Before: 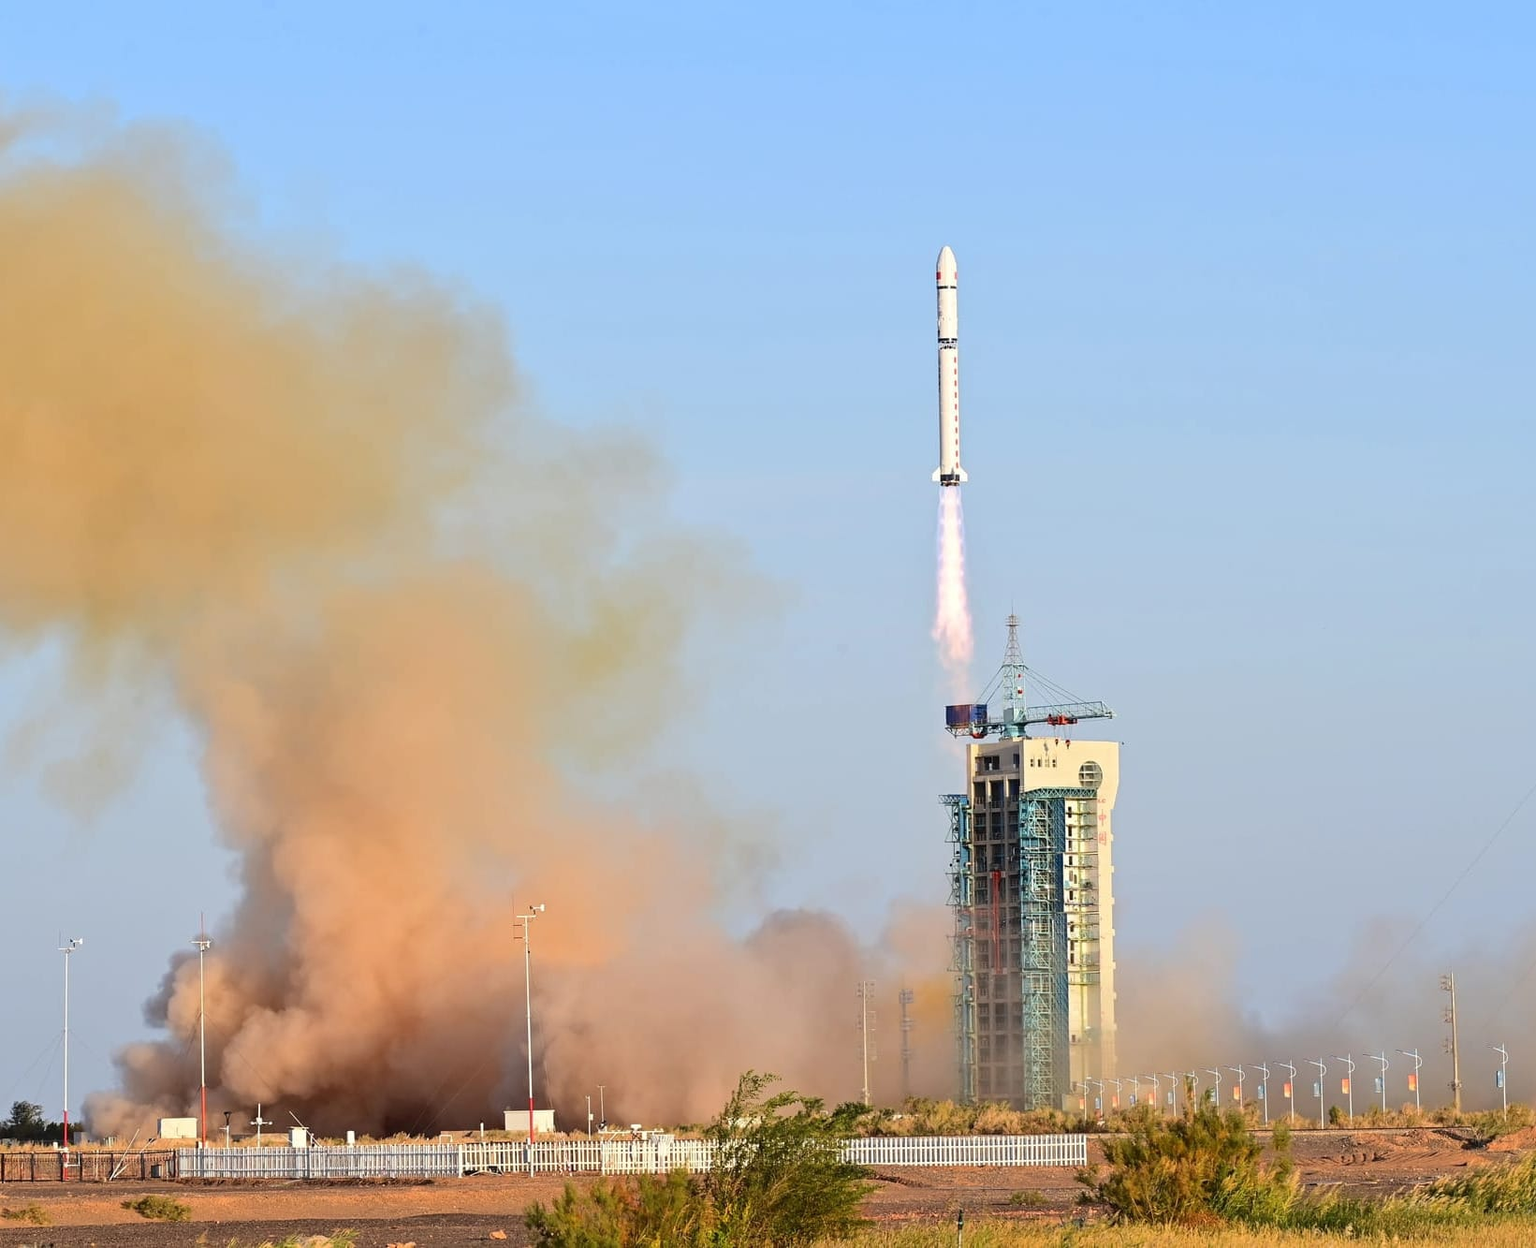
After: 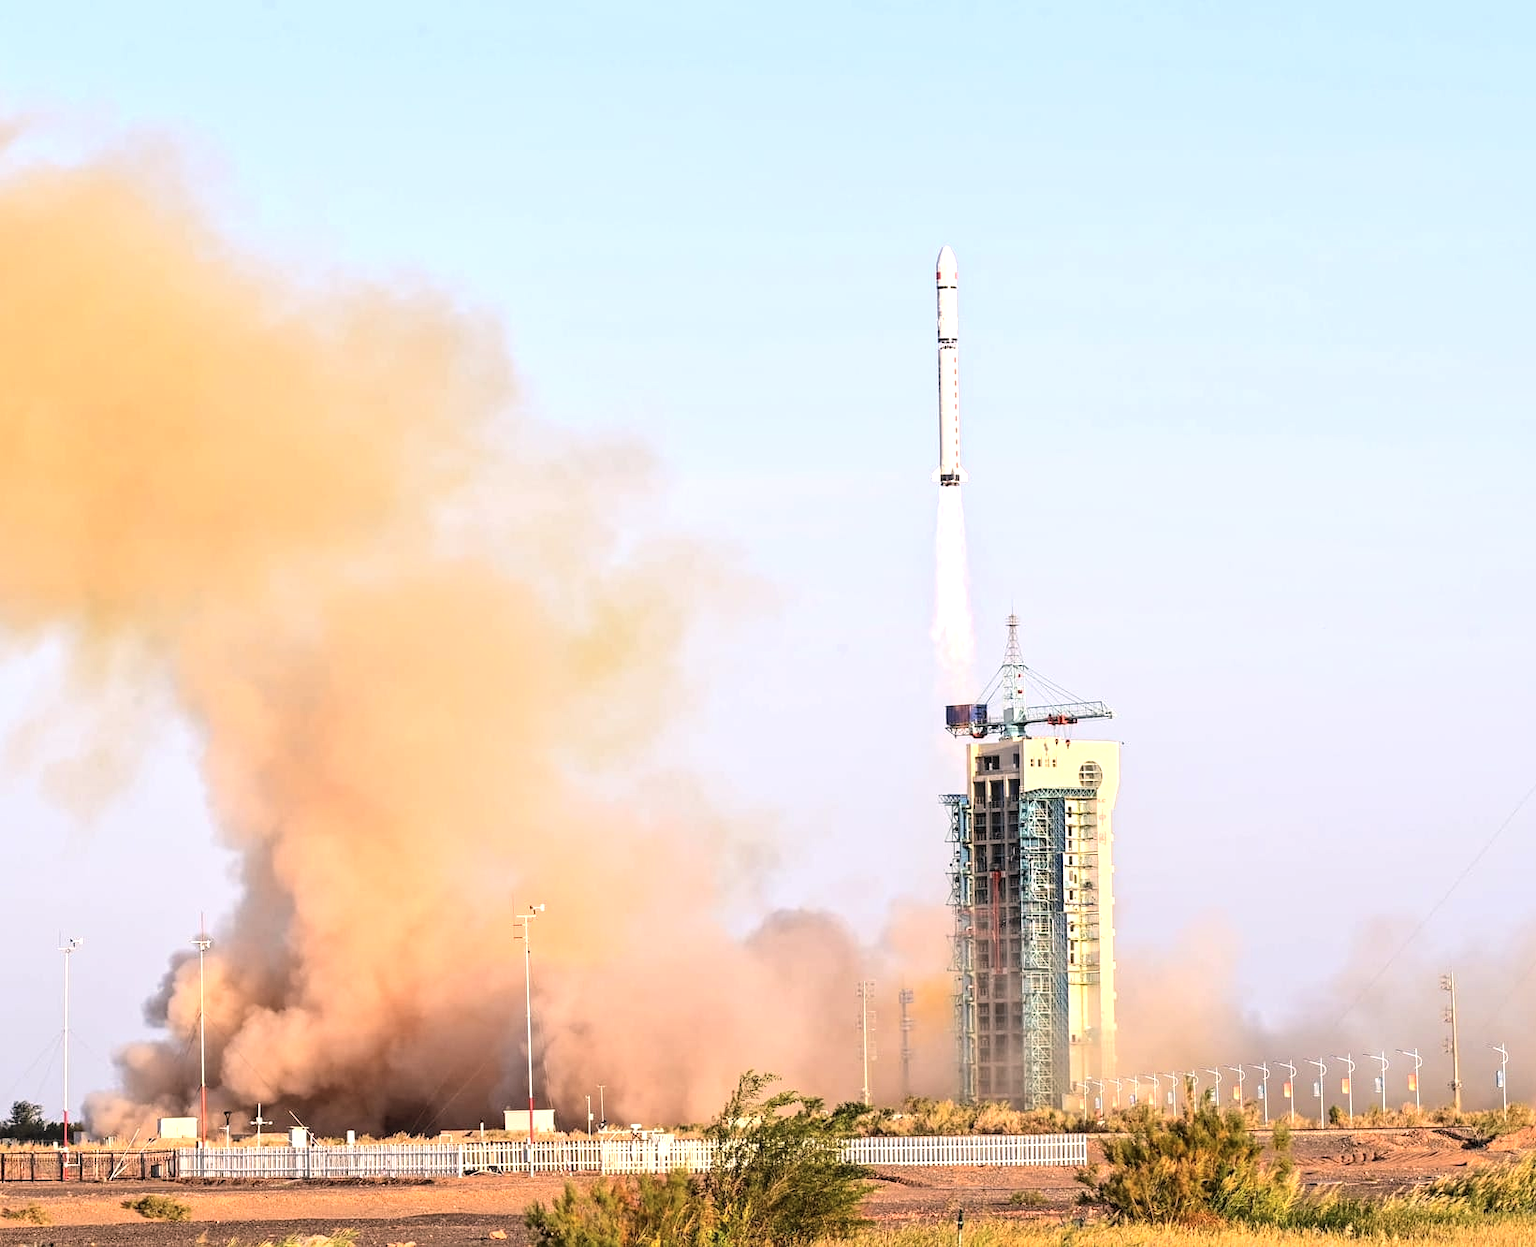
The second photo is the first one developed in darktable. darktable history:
contrast brightness saturation: contrast 0.145, brightness 0.225
levels: levels [0.052, 0.496, 0.908]
color correction: highlights a* 6.88, highlights b* 4.31
local contrast: on, module defaults
